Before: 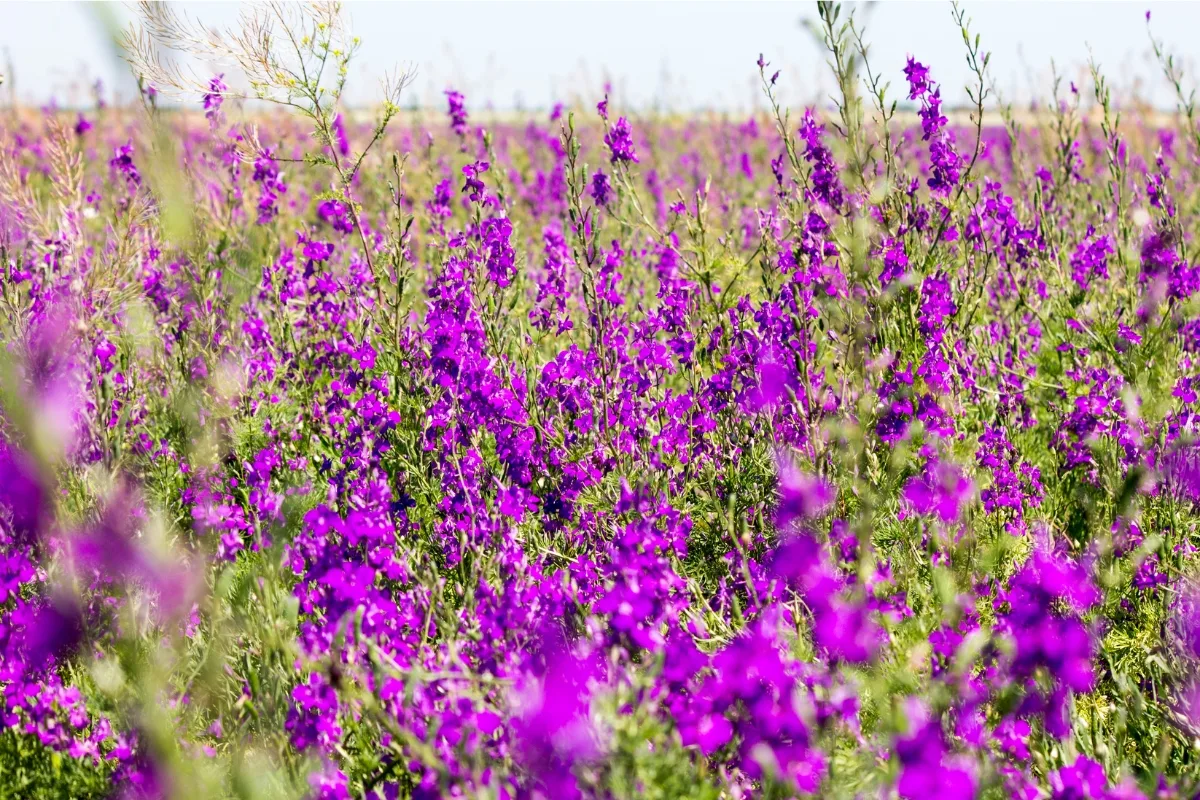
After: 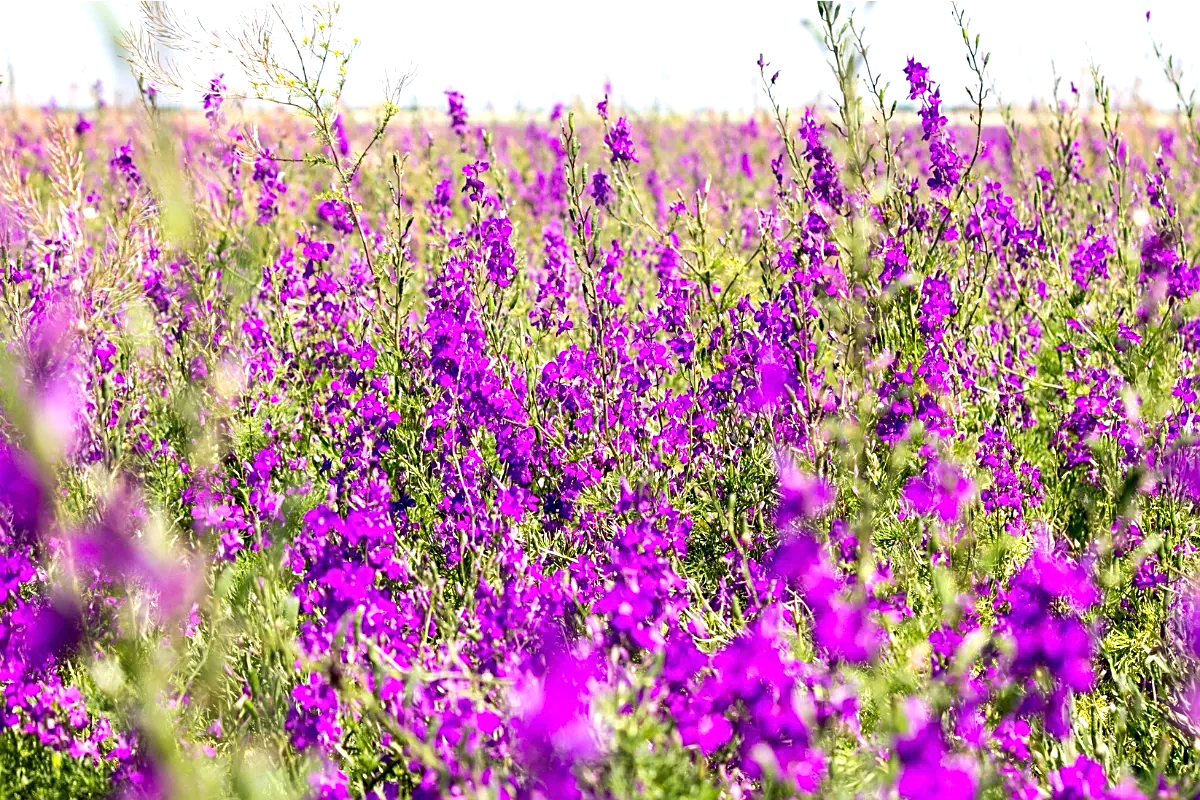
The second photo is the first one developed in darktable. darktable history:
exposure: black level correction 0, exposure 0.392 EV, compensate exposure bias true, compensate highlight preservation false
sharpen: on, module defaults
tone equalizer: on, module defaults
